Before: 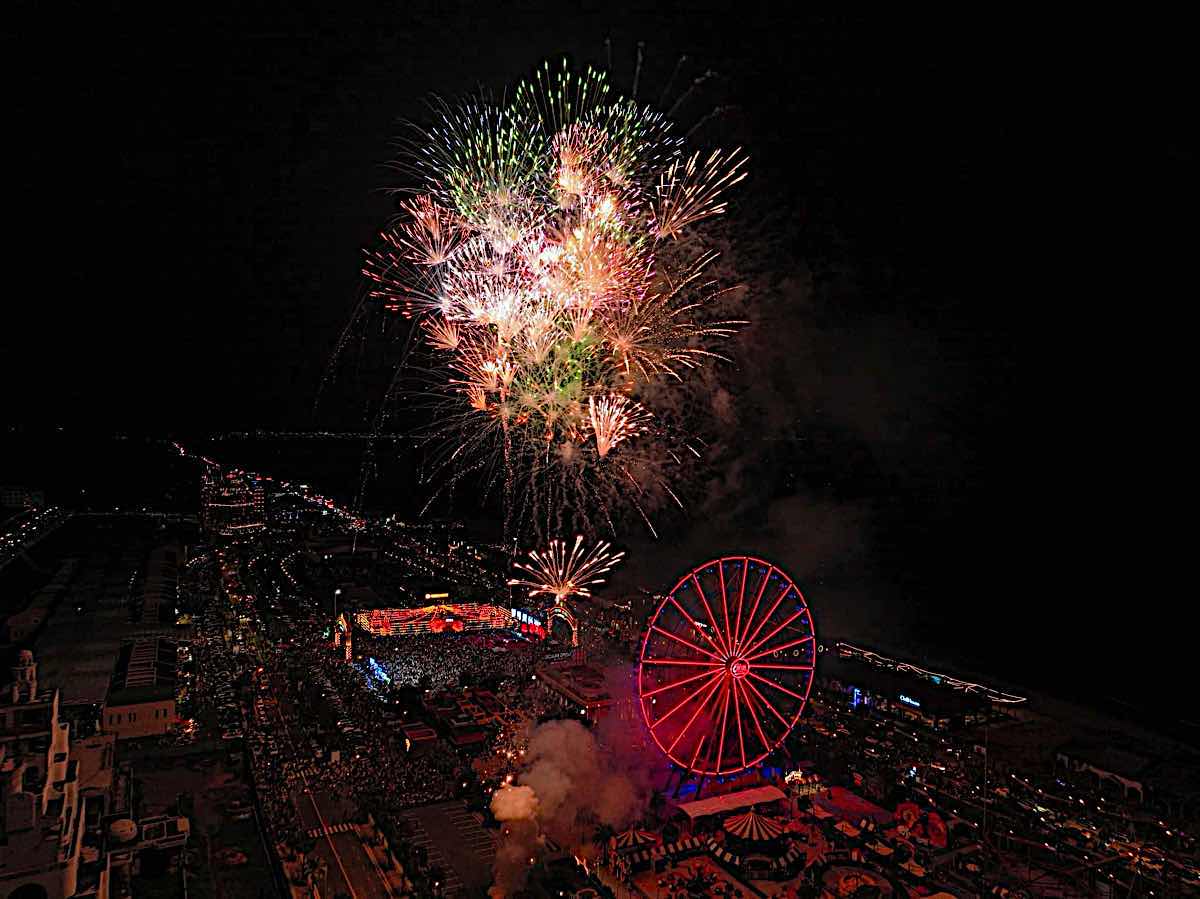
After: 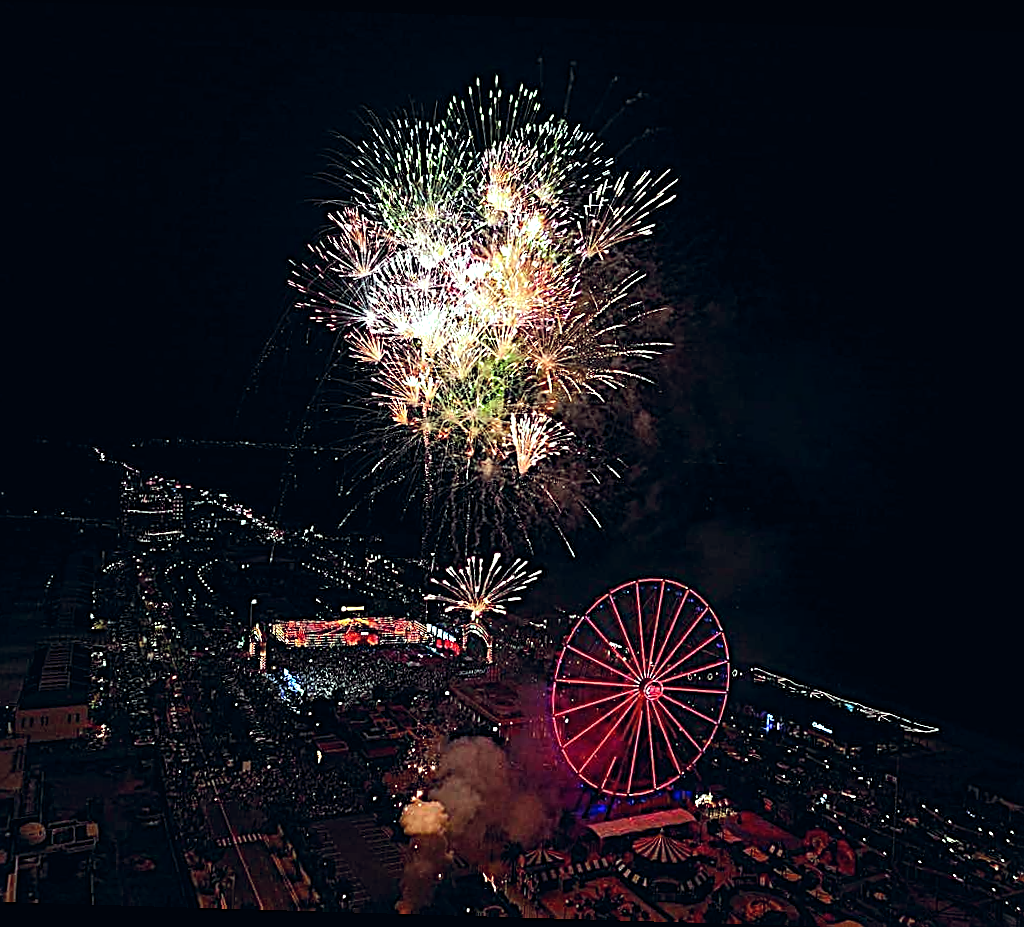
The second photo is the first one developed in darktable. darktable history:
crop: left 7.598%, right 7.873%
color balance: mode lift, gamma, gain (sRGB), lift [0.997, 0.979, 1.021, 1.011], gamma [1, 1.084, 0.916, 0.998], gain [1, 0.87, 1.13, 1.101], contrast 4.55%, contrast fulcrum 38.24%, output saturation 104.09%
color balance rgb: shadows lift › hue 87.51°, highlights gain › chroma 1.62%, highlights gain › hue 55.1°, global offset › chroma 0.06%, global offset › hue 253.66°, linear chroma grading › global chroma 0.5%
white balance: red 1.009, blue 0.985
sharpen: on, module defaults
rotate and perspective: rotation 1.72°, automatic cropping off
tone equalizer: -8 EV -0.75 EV, -7 EV -0.7 EV, -6 EV -0.6 EV, -5 EV -0.4 EV, -3 EV 0.4 EV, -2 EV 0.6 EV, -1 EV 0.7 EV, +0 EV 0.75 EV, edges refinement/feathering 500, mask exposure compensation -1.57 EV, preserve details no
